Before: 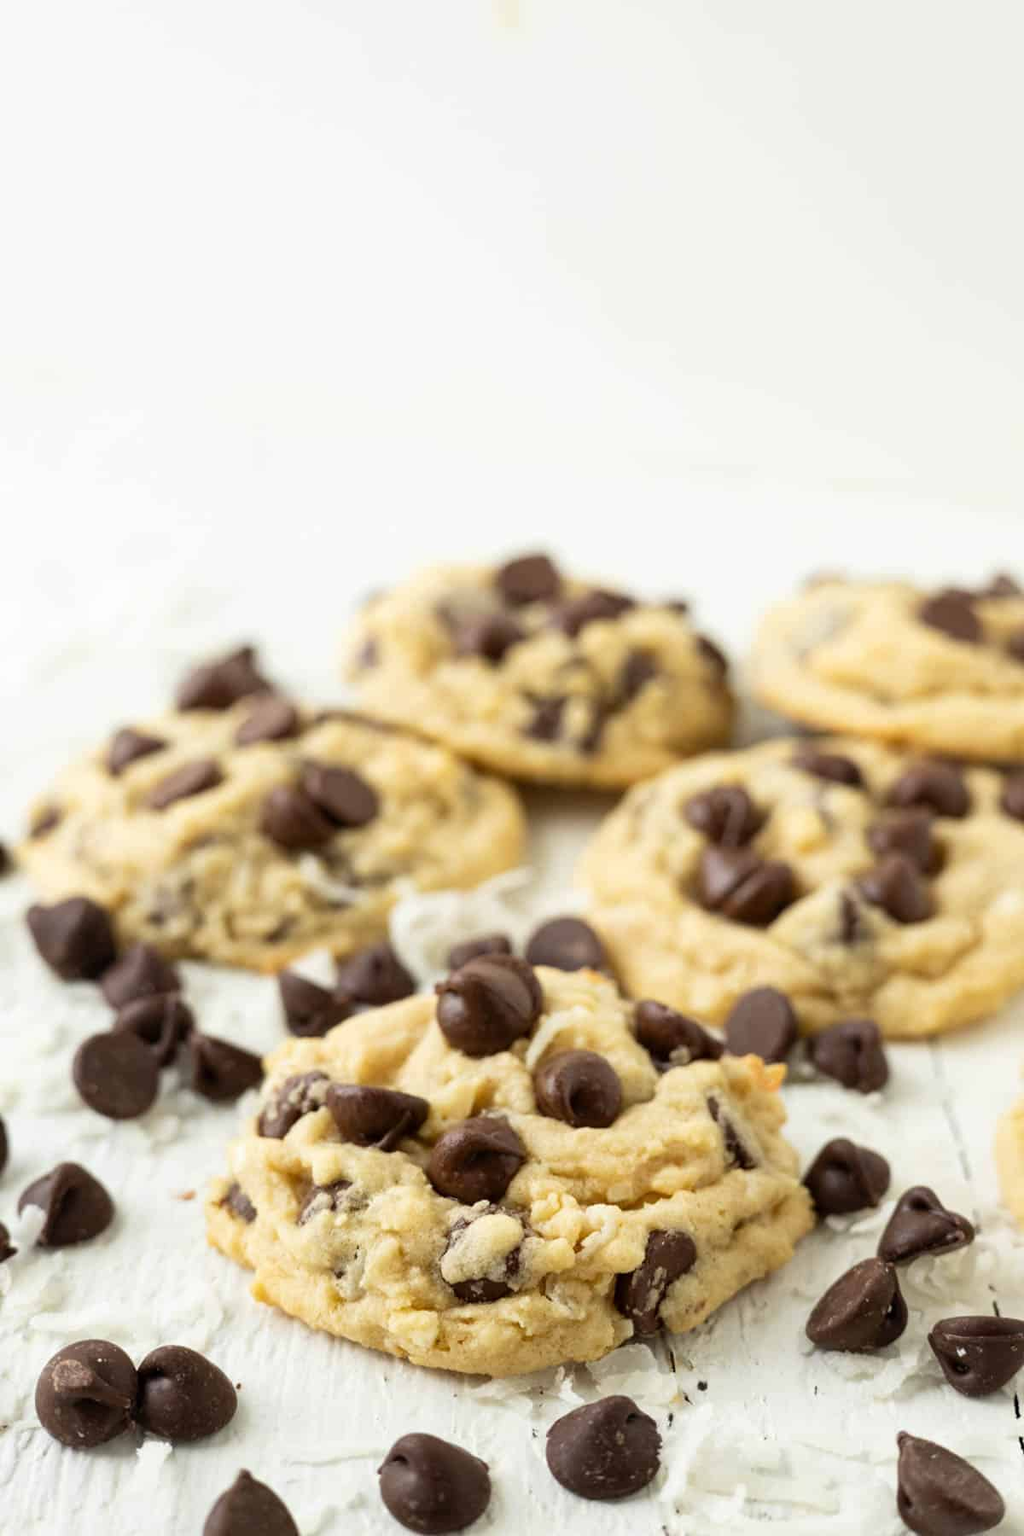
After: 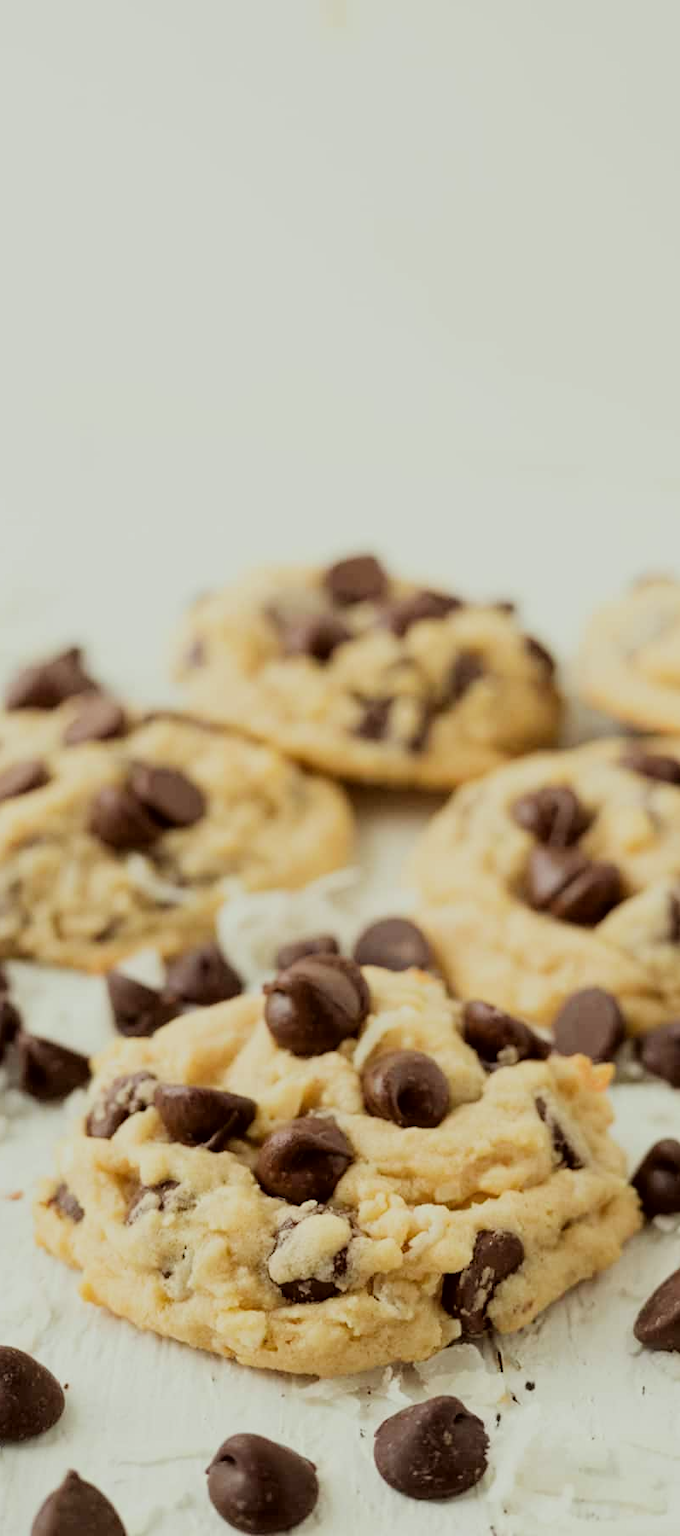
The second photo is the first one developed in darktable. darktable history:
color correction: highlights a* -4.98, highlights b* -3.76, shadows a* 3.83, shadows b* 4.08
crop: left 16.899%, right 16.556%
white balance: red 1.045, blue 0.932
filmic rgb: black relative exposure -7.65 EV, white relative exposure 4.56 EV, hardness 3.61
